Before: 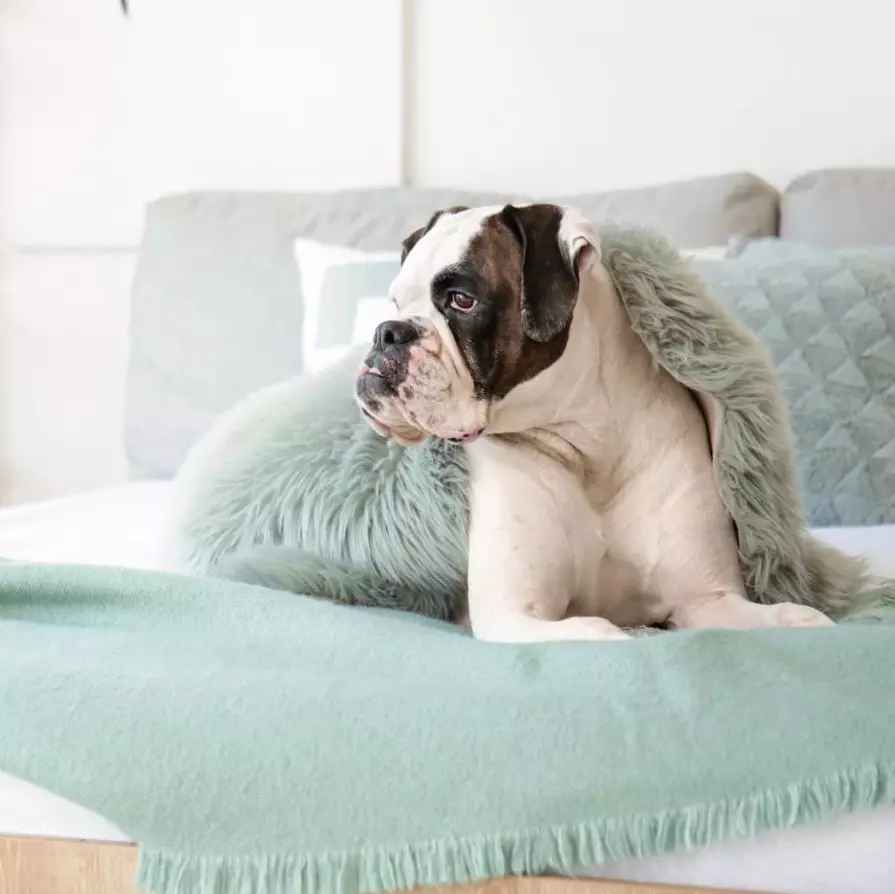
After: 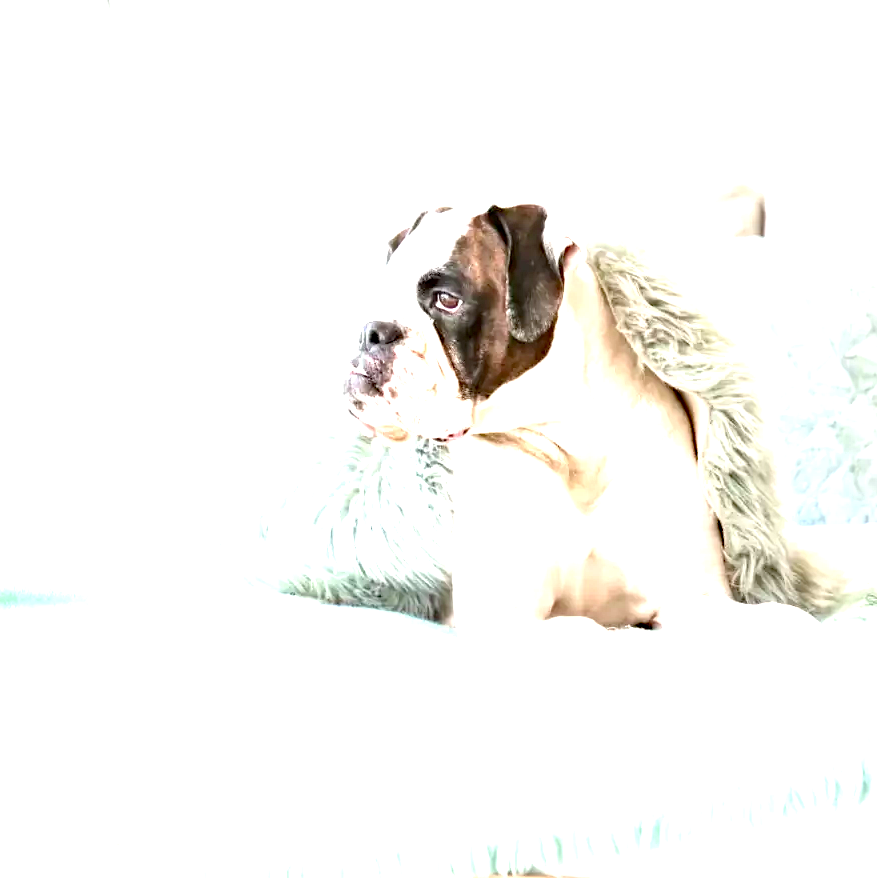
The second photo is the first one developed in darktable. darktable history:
exposure: black level correction 0.001, exposure 2 EV, compensate highlight preservation false
haze removal: compatibility mode true
crop: left 1.702%, right 0.285%, bottom 1.678%
